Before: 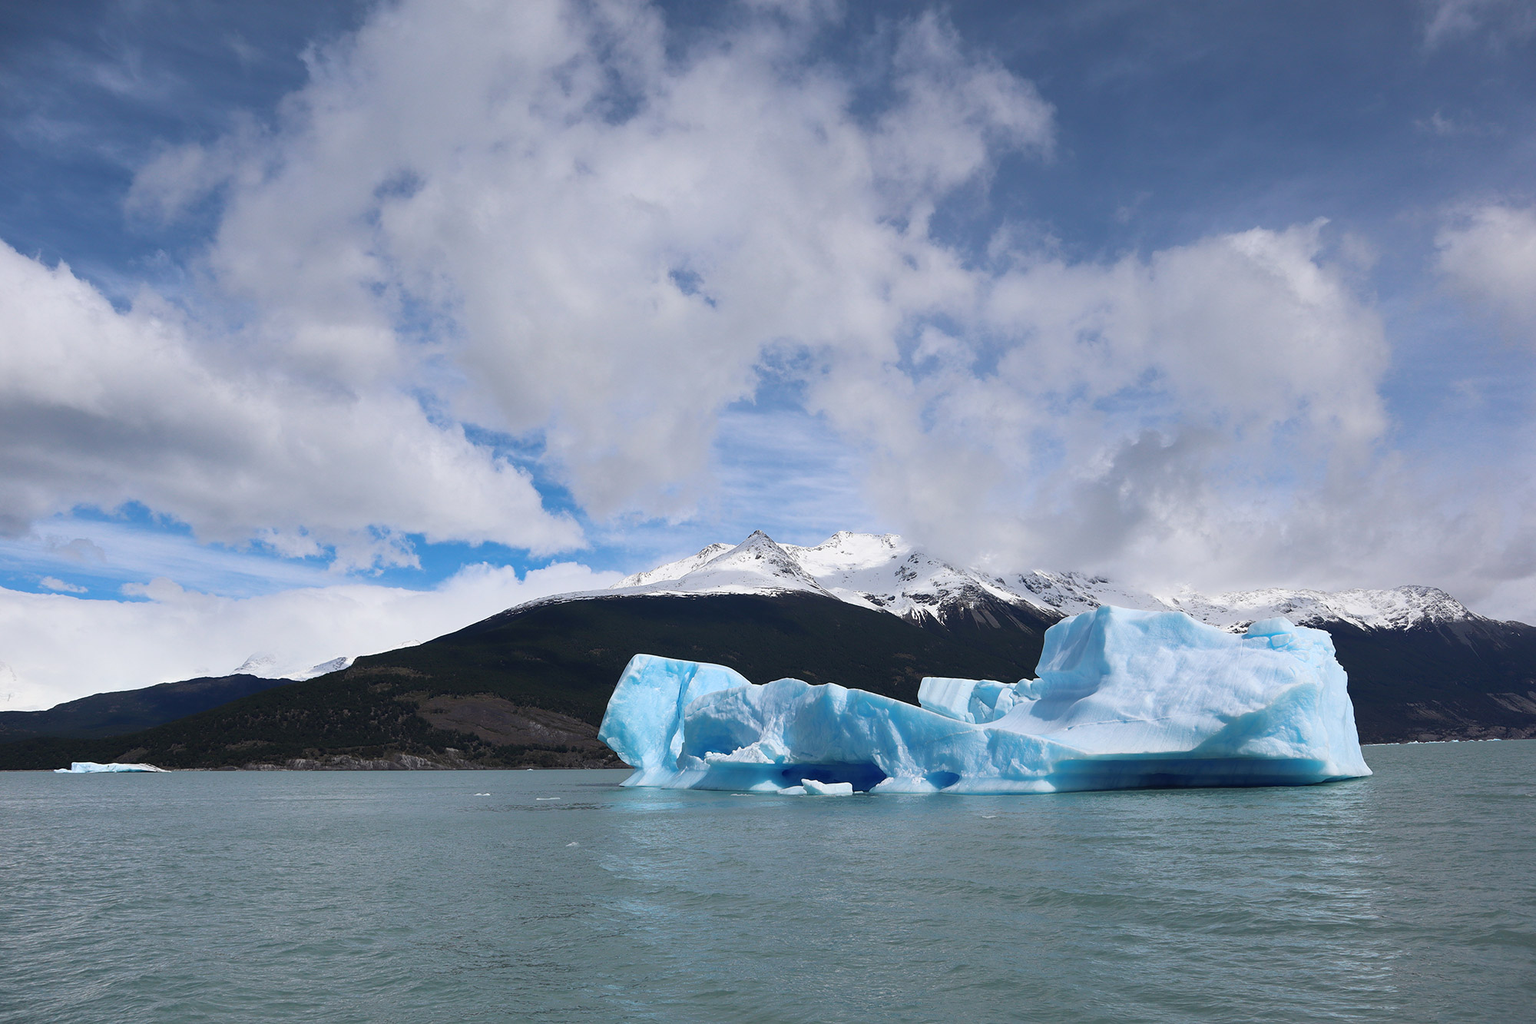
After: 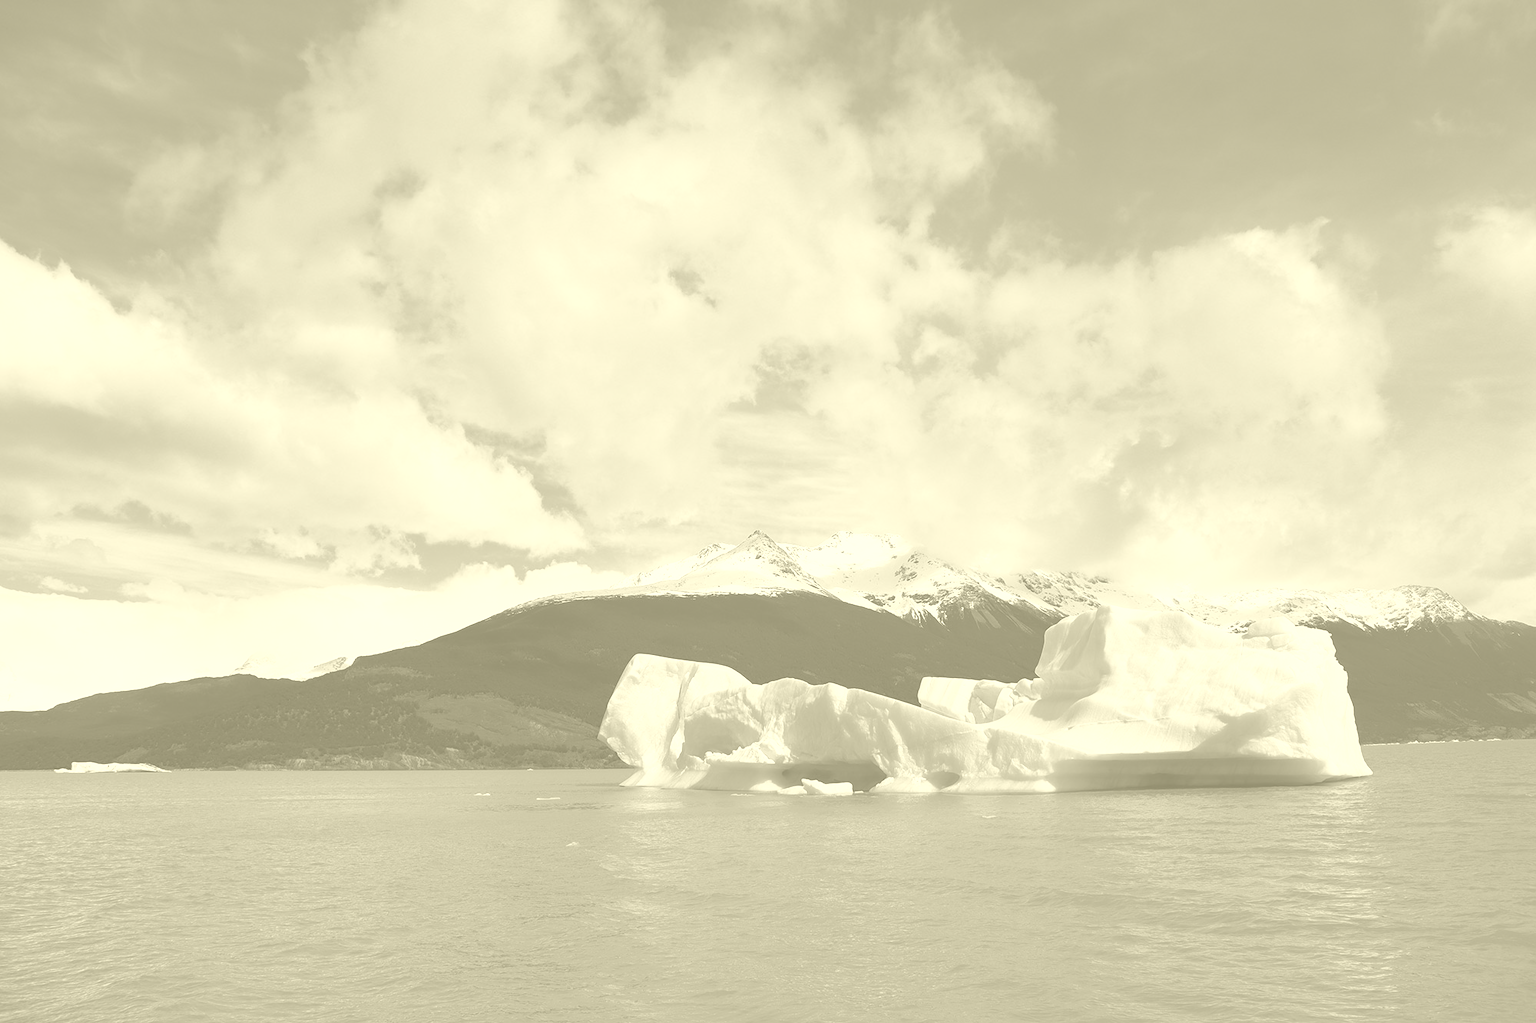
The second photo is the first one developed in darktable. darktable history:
colorize: hue 43.2°, saturation 40%, version 1
base curve: curves: ch0 [(0, 0) (0.257, 0.25) (0.482, 0.586) (0.757, 0.871) (1, 1)]
